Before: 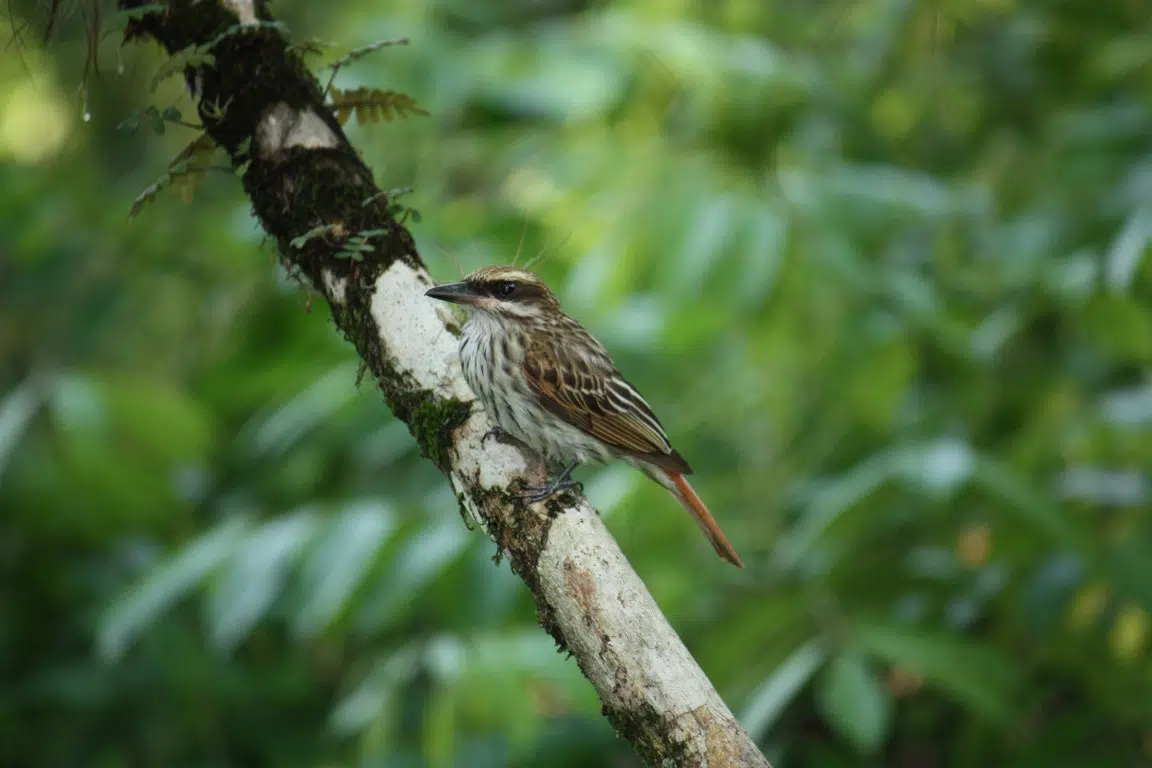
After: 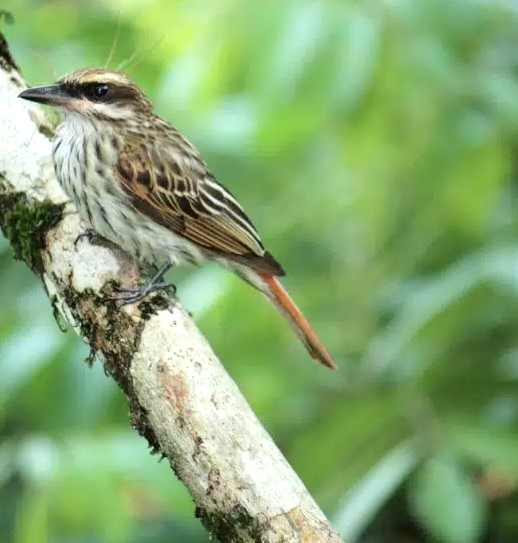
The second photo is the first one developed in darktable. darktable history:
exposure: black level correction 0, exposure 0.699 EV, compensate highlight preservation false
tone curve: curves: ch0 [(0, 0) (0.003, 0.001) (0.011, 0.004) (0.025, 0.013) (0.044, 0.022) (0.069, 0.035) (0.1, 0.053) (0.136, 0.088) (0.177, 0.149) (0.224, 0.213) (0.277, 0.293) (0.335, 0.381) (0.399, 0.463) (0.468, 0.546) (0.543, 0.616) (0.623, 0.693) (0.709, 0.766) (0.801, 0.843) (0.898, 0.921) (1, 1)], color space Lab, independent channels, preserve colors none
crop: left 35.332%, top 25.84%, right 19.694%, bottom 3.376%
